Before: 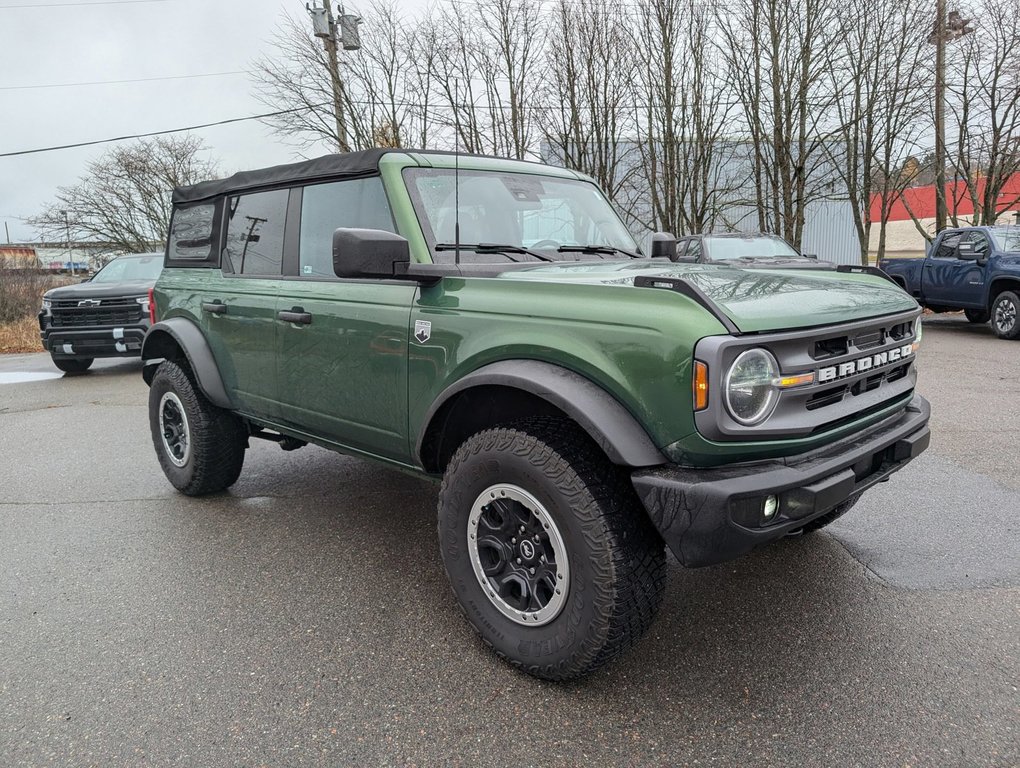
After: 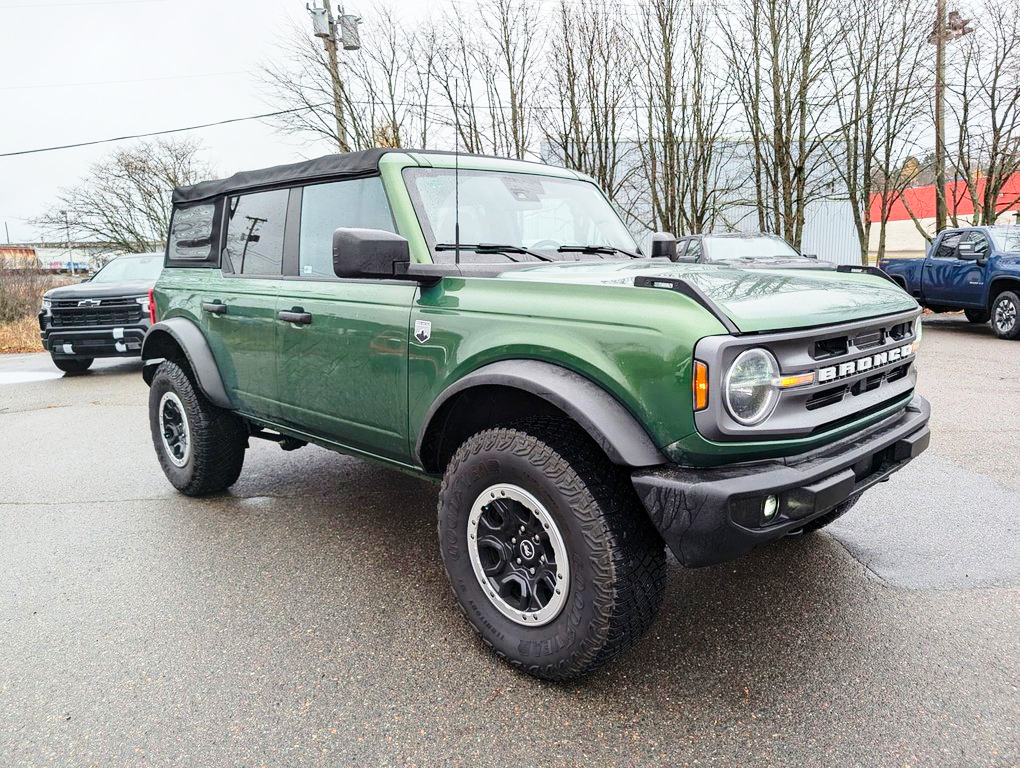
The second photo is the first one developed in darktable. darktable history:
base curve: curves: ch0 [(0, 0) (0.028, 0.03) (0.121, 0.232) (0.46, 0.748) (0.859, 0.968) (1, 1)], preserve colors none
contrast brightness saturation: saturation 0.13
